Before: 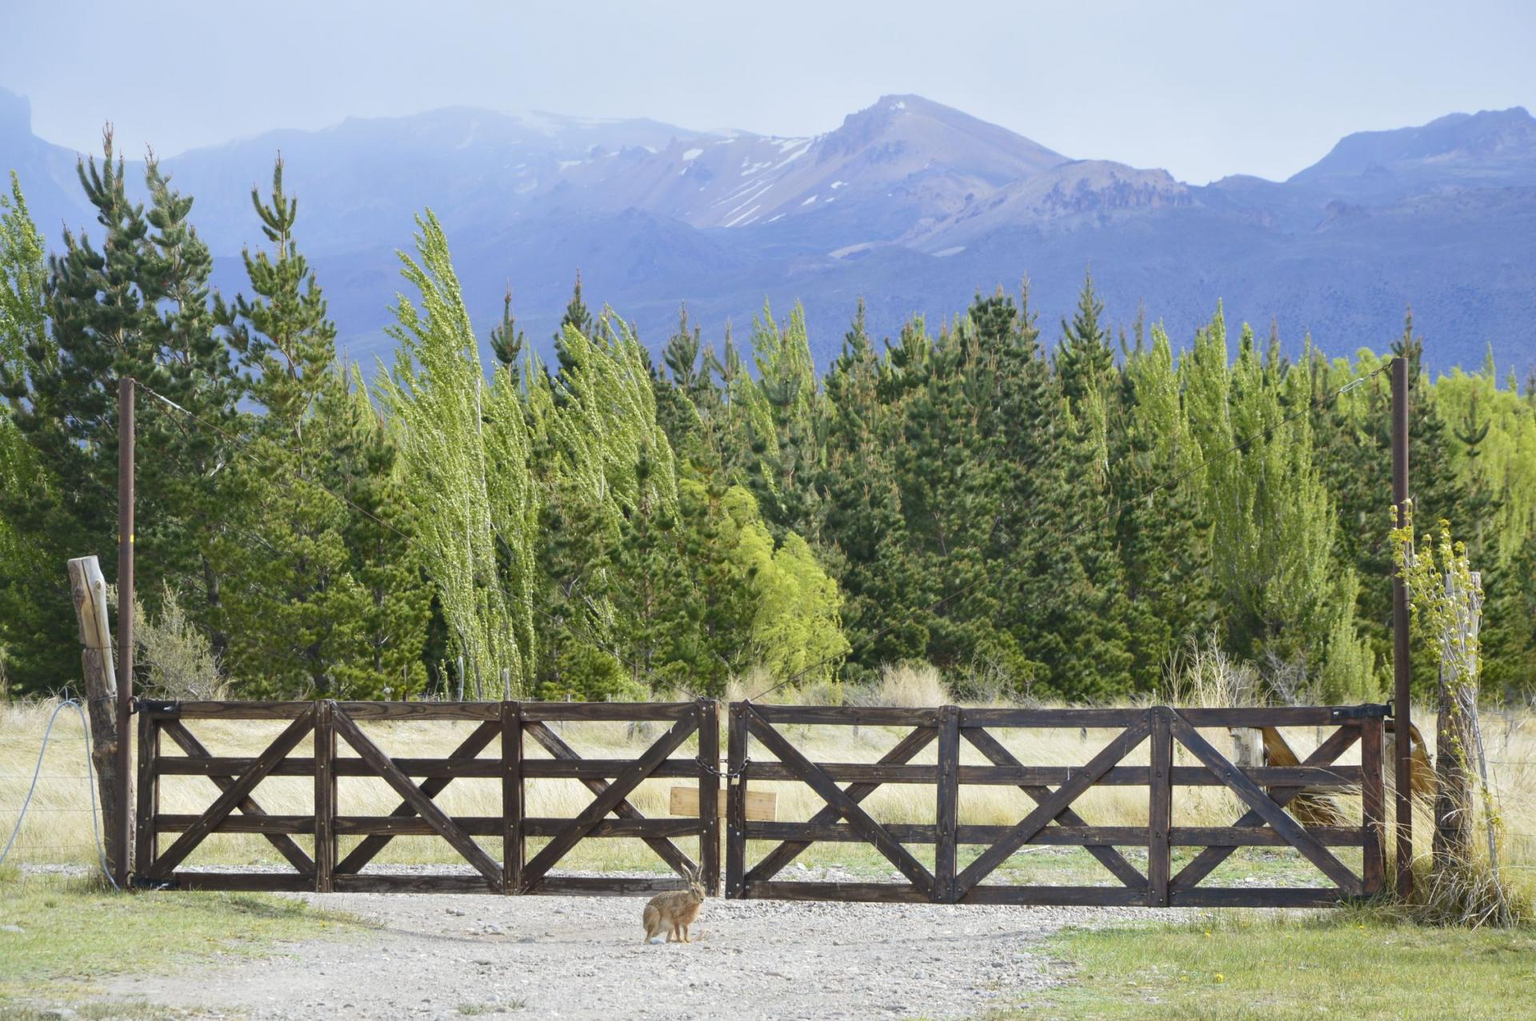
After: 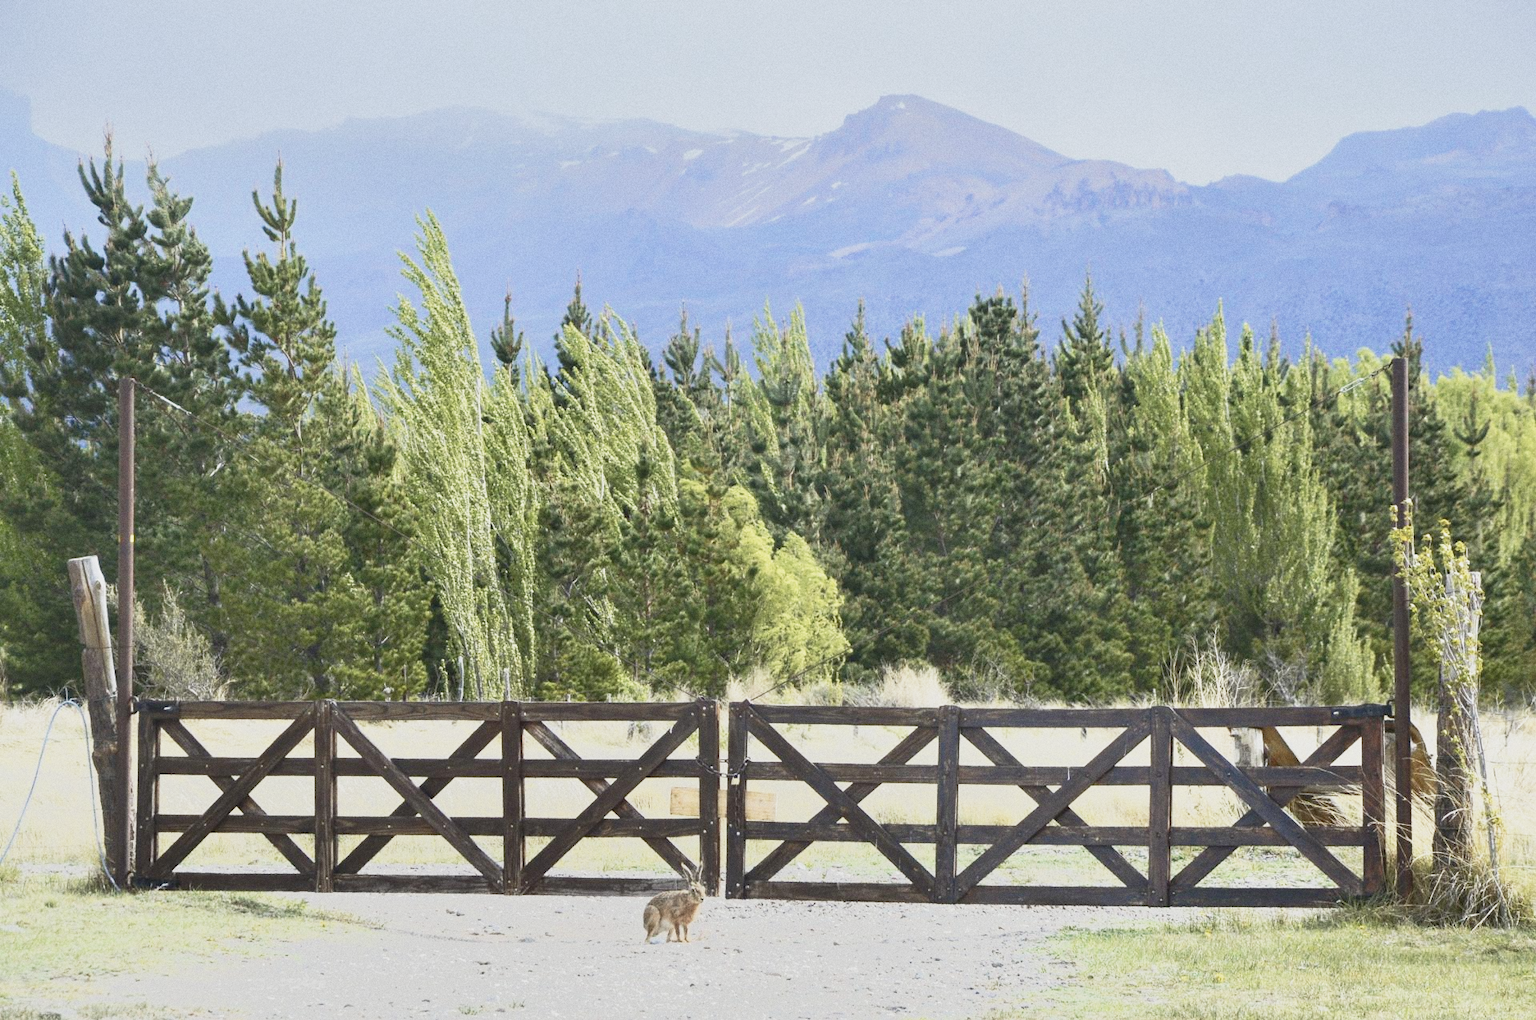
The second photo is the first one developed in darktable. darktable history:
color zones: curves: ch0 [(0, 0.5) (0.143, 0.5) (0.286, 0.5) (0.429, 0.504) (0.571, 0.5) (0.714, 0.509) (0.857, 0.5) (1, 0.5)]; ch1 [(0, 0.425) (0.143, 0.425) (0.286, 0.375) (0.429, 0.405) (0.571, 0.5) (0.714, 0.47) (0.857, 0.425) (1, 0.435)]; ch2 [(0, 0.5) (0.143, 0.5) (0.286, 0.5) (0.429, 0.517) (0.571, 0.5) (0.714, 0.51) (0.857, 0.5) (1, 0.5)]
base curve: curves: ch0 [(0, 0) (0.088, 0.125) (0.176, 0.251) (0.354, 0.501) (0.613, 0.749) (1, 0.877)], preserve colors none
tone equalizer: -7 EV -0.63 EV, -6 EV 1 EV, -5 EV -0.45 EV, -4 EV 0.43 EV, -3 EV 0.41 EV, -2 EV 0.15 EV, -1 EV -0.15 EV, +0 EV -0.39 EV, smoothing diameter 25%, edges refinement/feathering 10, preserve details guided filter
grain: on, module defaults
